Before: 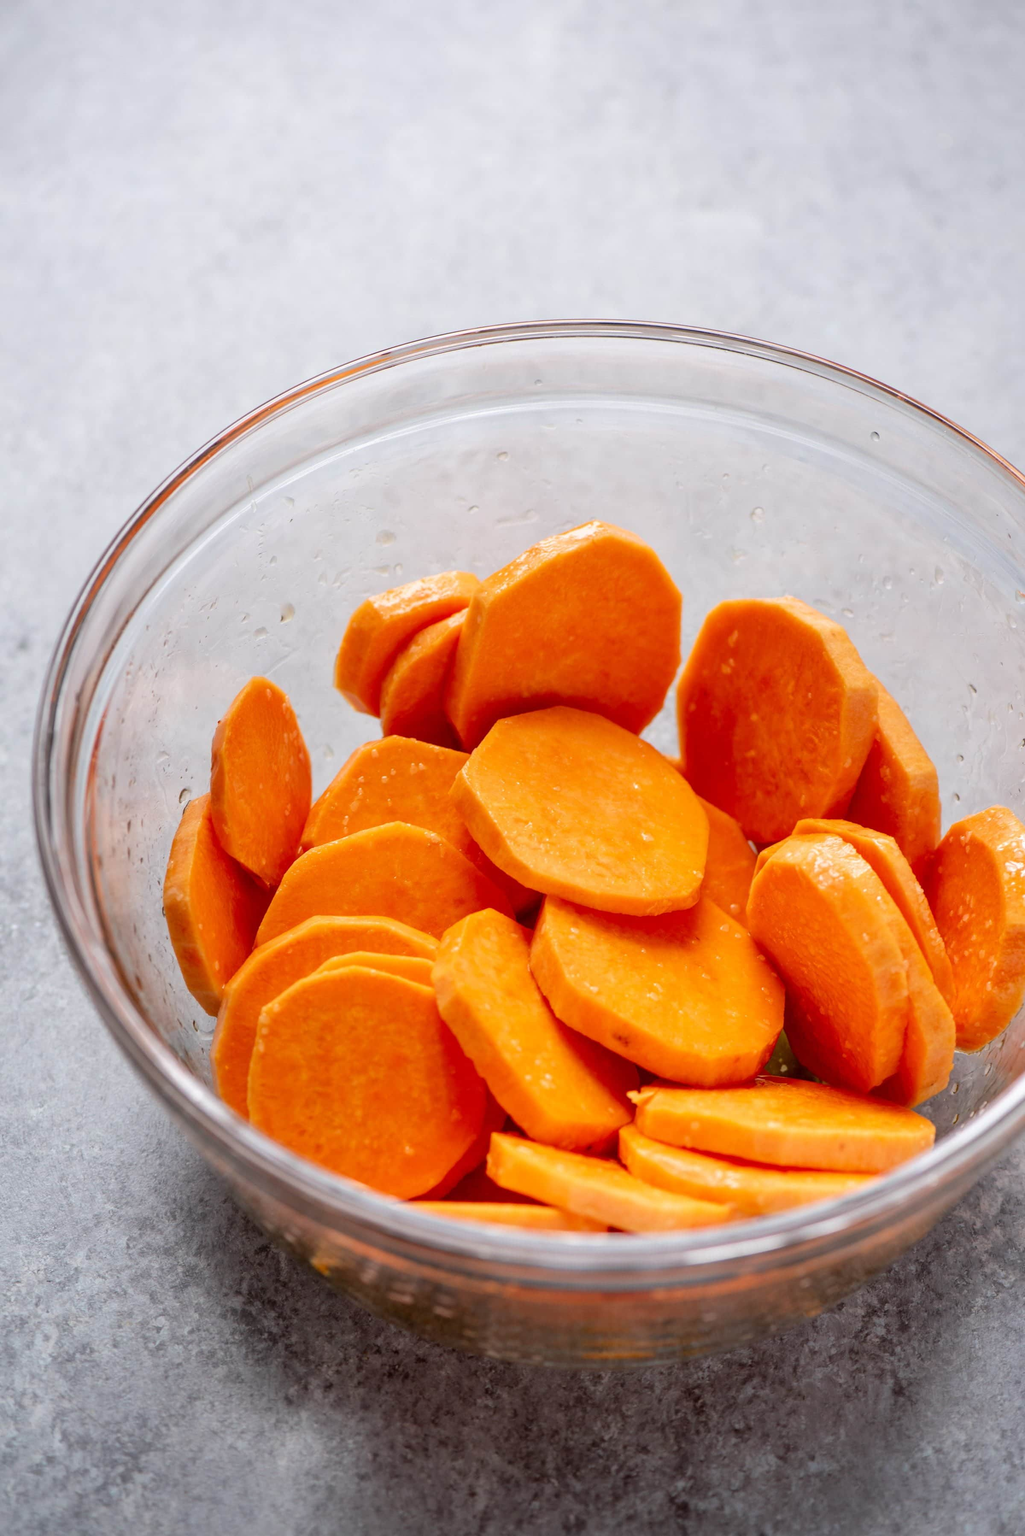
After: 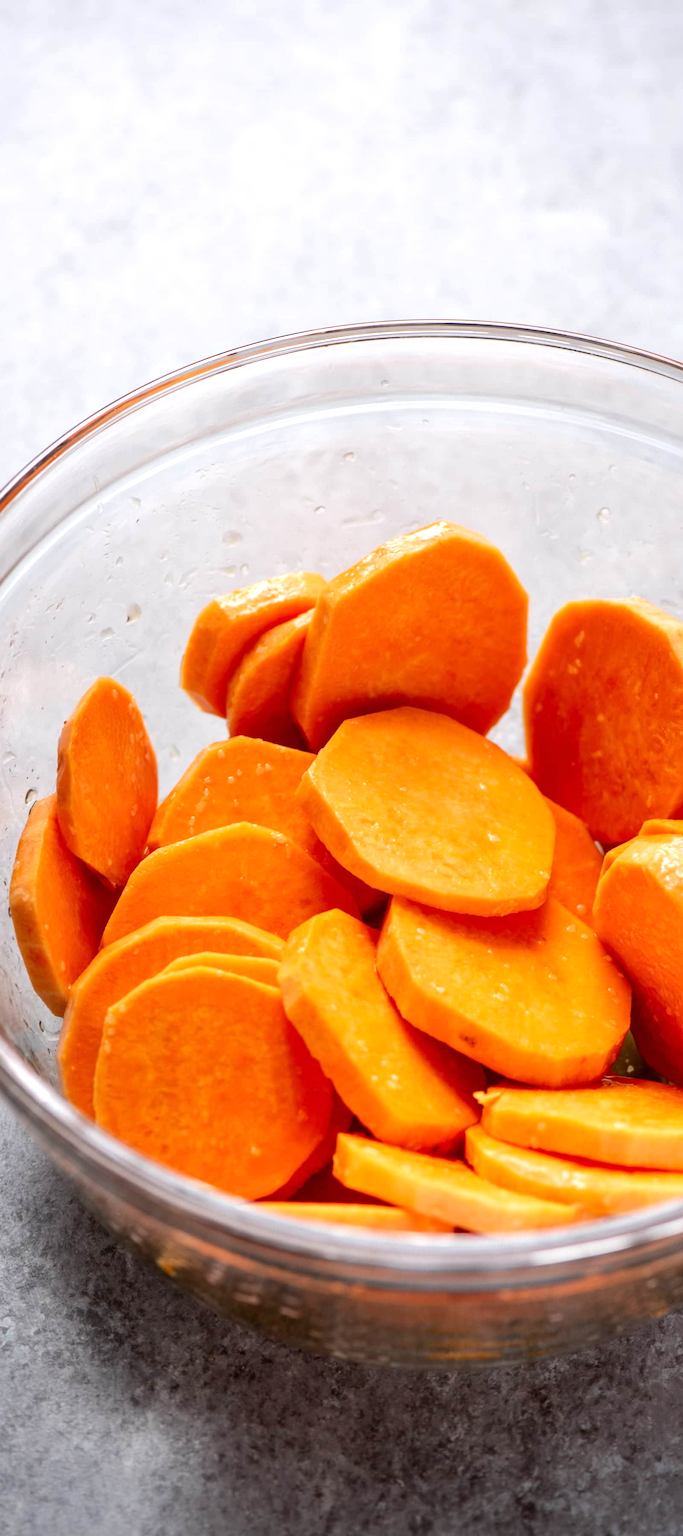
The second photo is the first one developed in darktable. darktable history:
tone equalizer: -8 EV -0.417 EV, -7 EV -0.389 EV, -6 EV -0.333 EV, -5 EV -0.222 EV, -3 EV 0.222 EV, -2 EV 0.333 EV, -1 EV 0.389 EV, +0 EV 0.417 EV, edges refinement/feathering 500, mask exposure compensation -1.57 EV, preserve details no
crop and rotate: left 15.055%, right 18.278%
